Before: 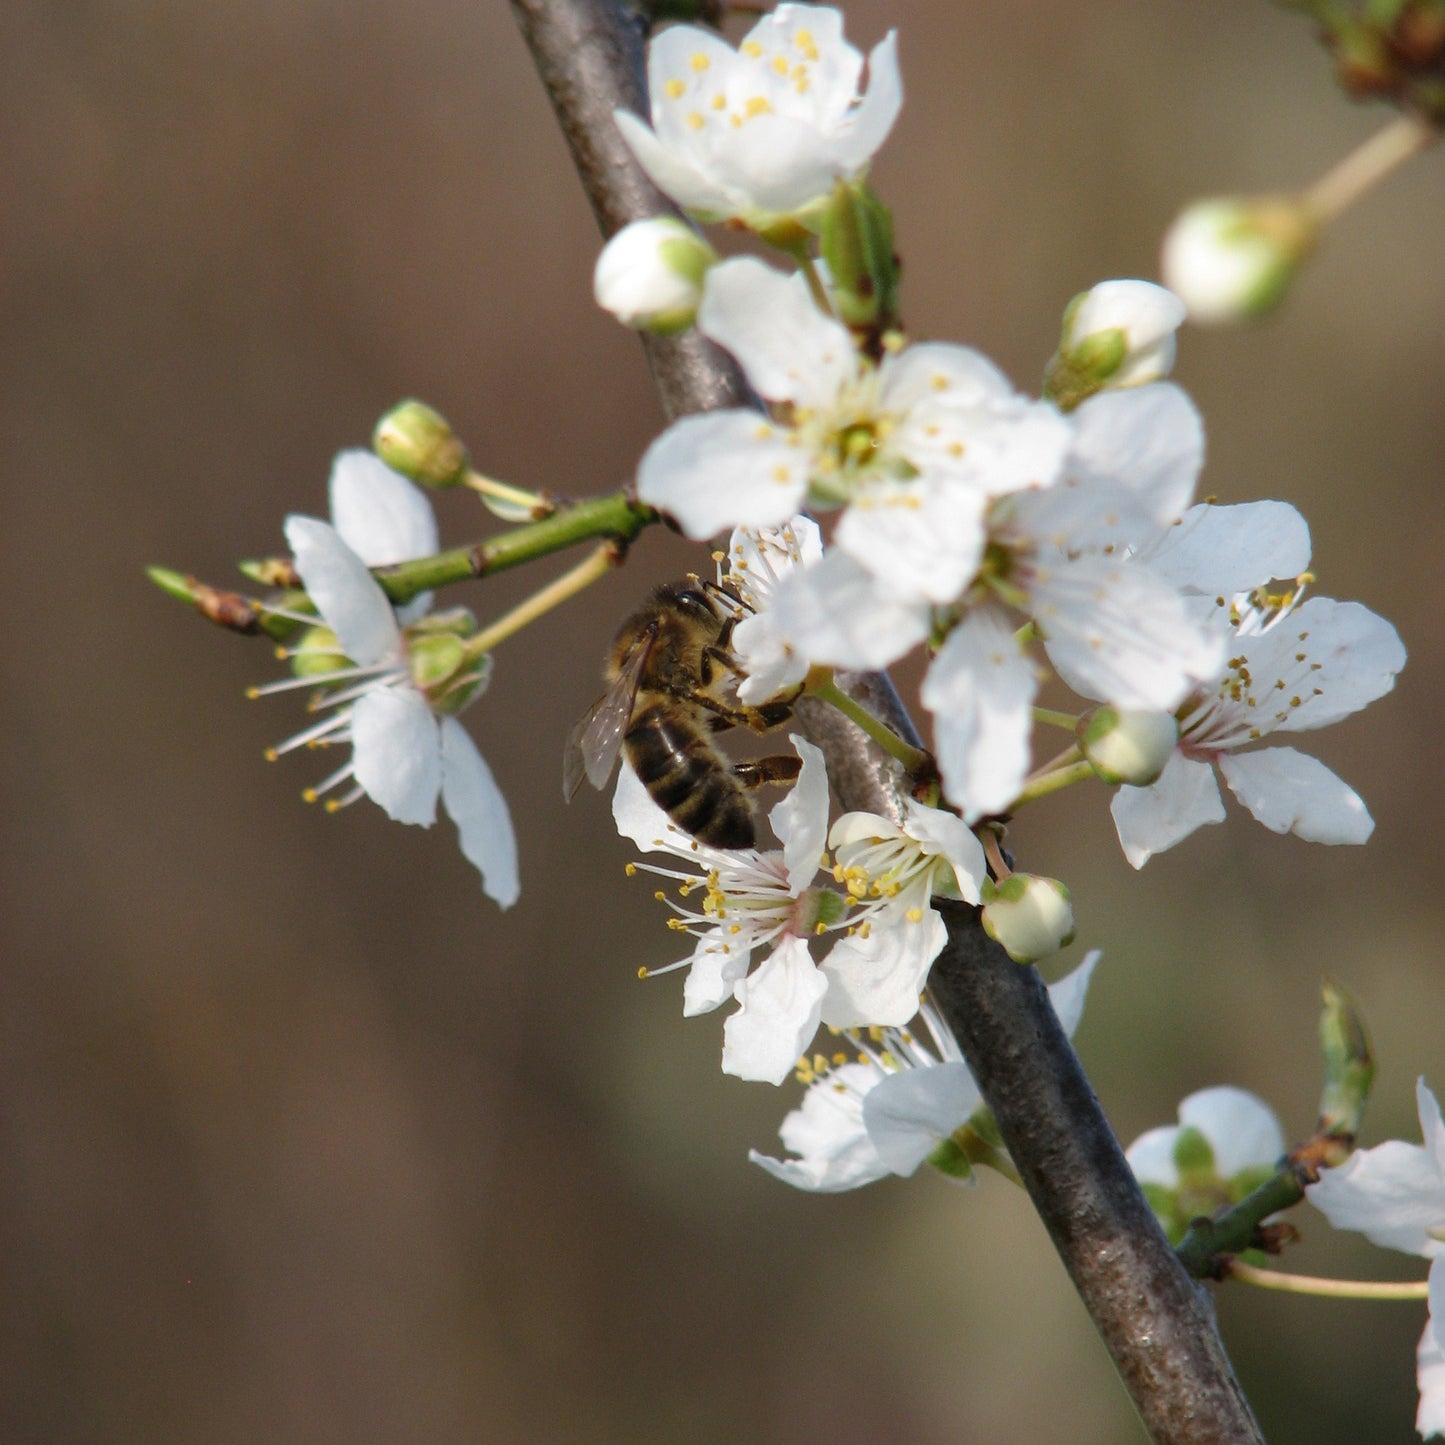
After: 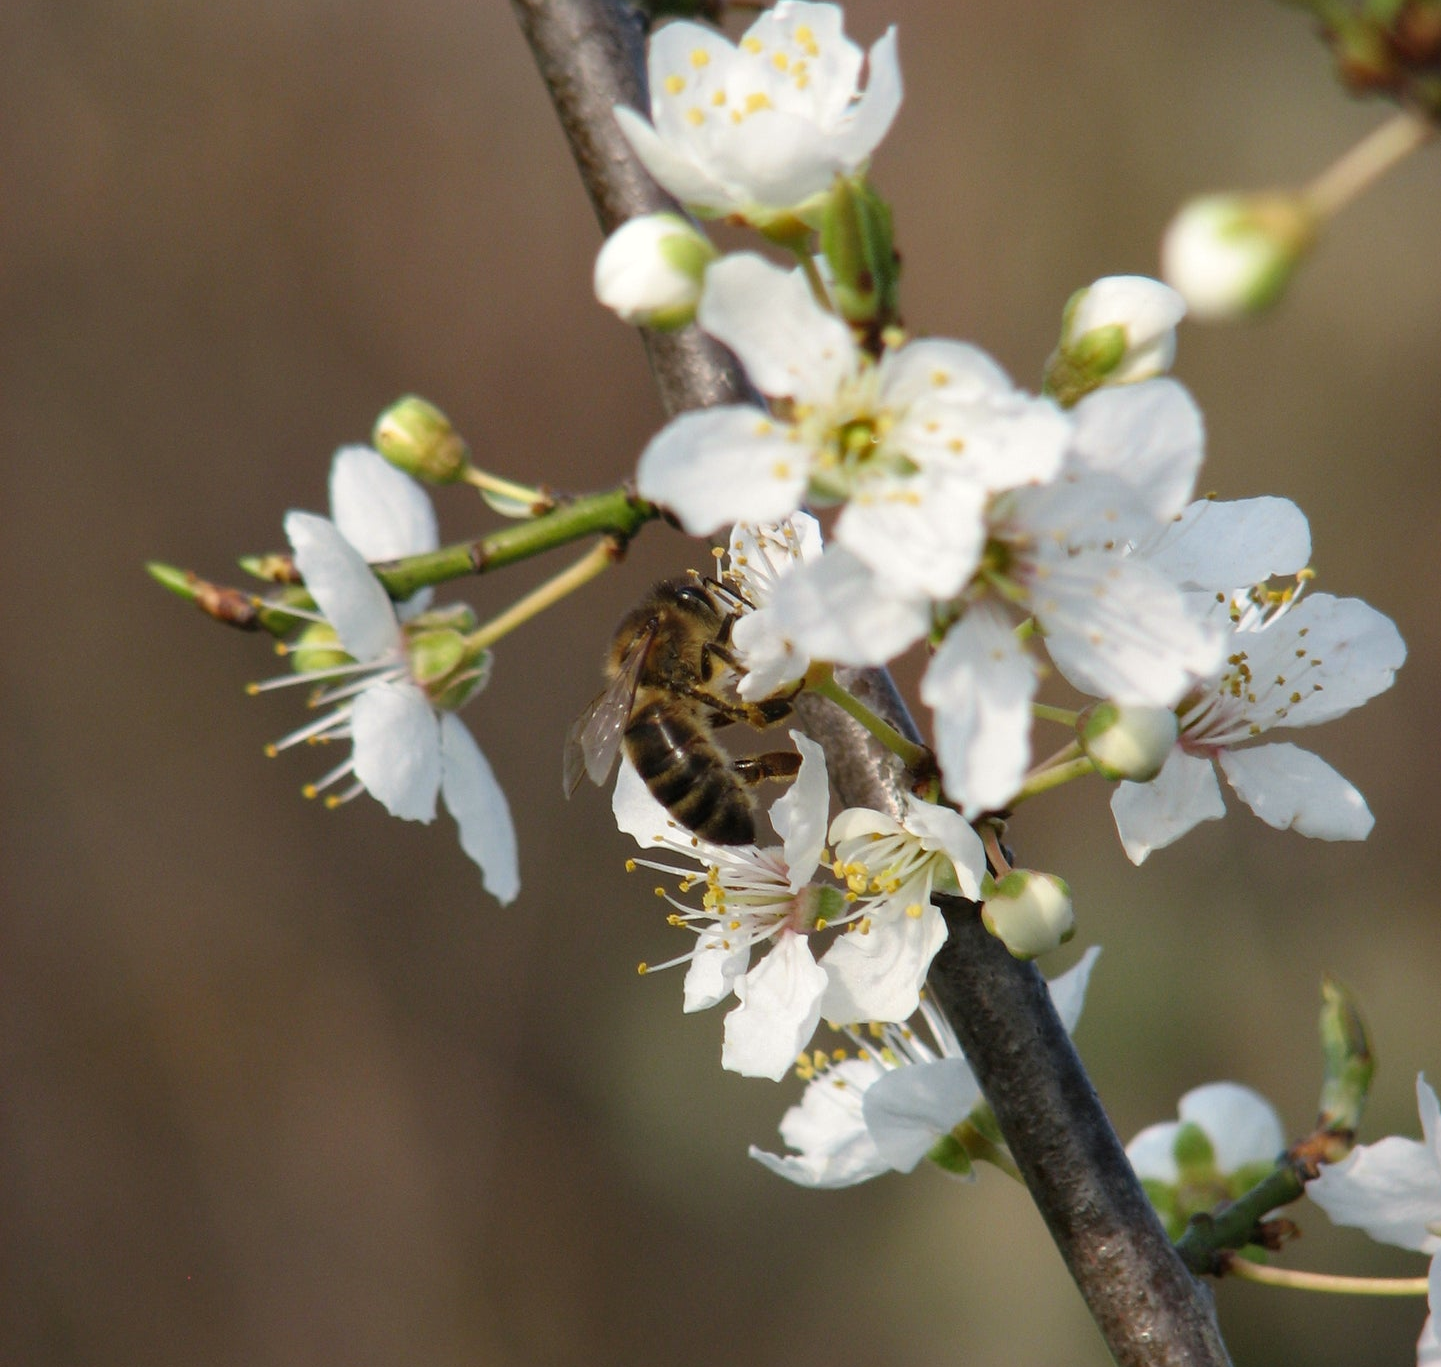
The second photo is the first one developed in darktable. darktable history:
crop: top 0.288%, right 0.259%, bottom 5.047%
color correction: highlights b* 2.9
